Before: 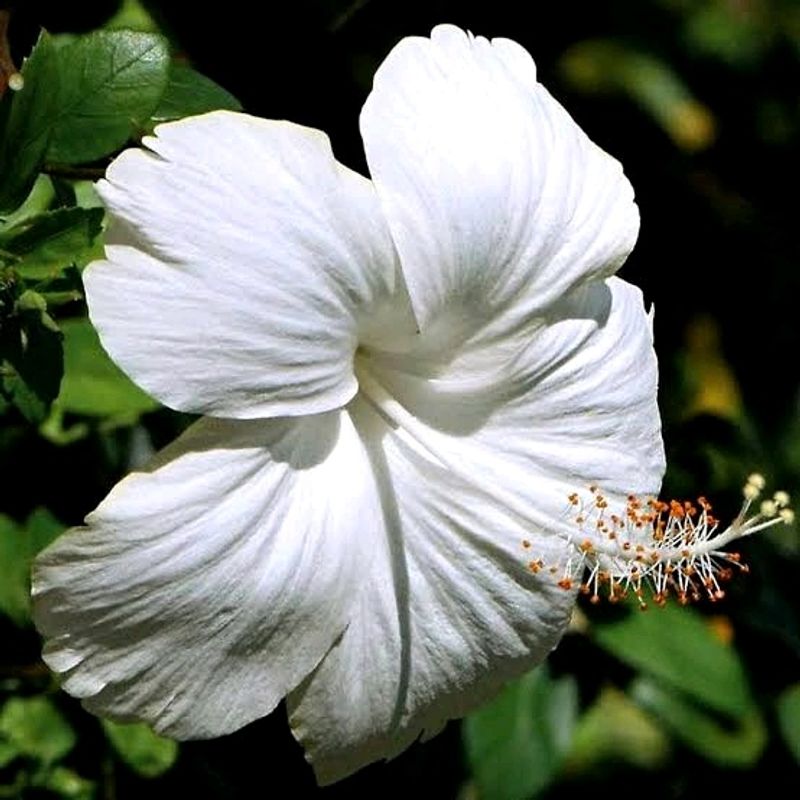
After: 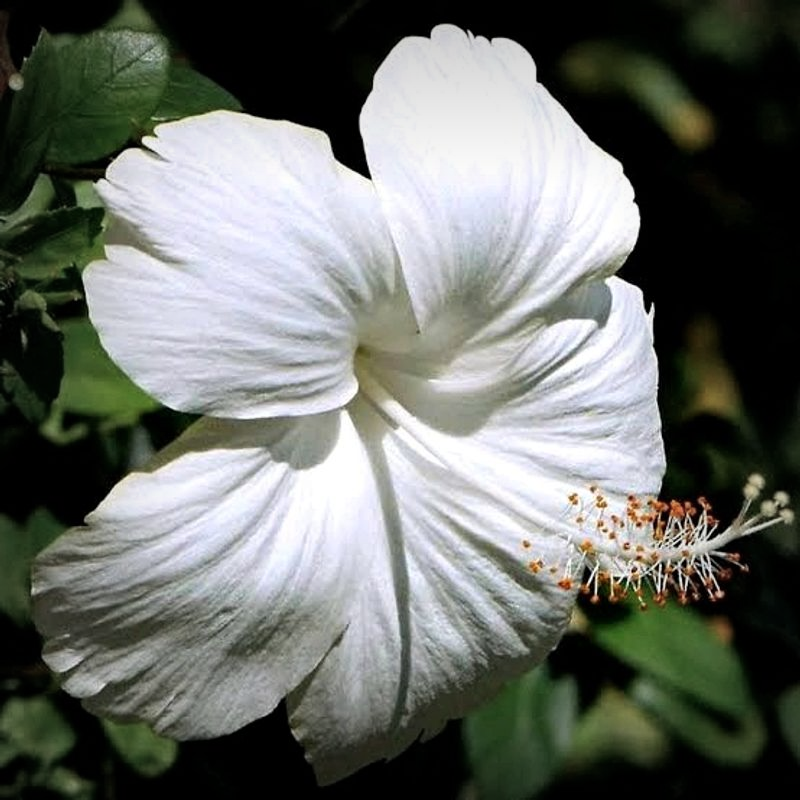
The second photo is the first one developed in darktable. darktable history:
levels: white 99.95%, levels [0, 0.498, 1]
vignetting: fall-off start 53.79%, automatic ratio true, width/height ratio 1.313, shape 0.211, unbound false
